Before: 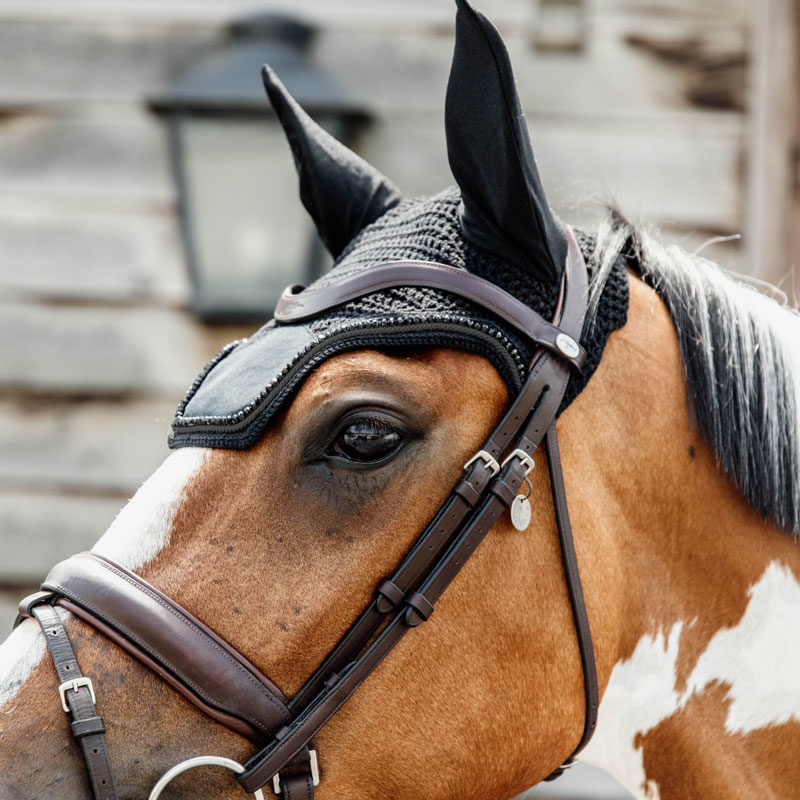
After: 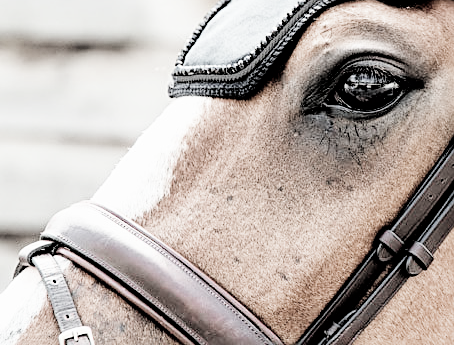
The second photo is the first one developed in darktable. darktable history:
sharpen: on, module defaults
color zones: curves: ch1 [(0, 0.34) (0.143, 0.164) (0.286, 0.152) (0.429, 0.176) (0.571, 0.173) (0.714, 0.188) (0.857, 0.199) (1, 0.34)]
crop: top 43.987%, right 43.199%, bottom 12.864%
filmic rgb: black relative exposure -2.99 EV, white relative exposure 4.56 EV, hardness 1.77, contrast 1.263
exposure: black level correction 0.001, exposure 1.82 EV, compensate exposure bias true, compensate highlight preservation false
